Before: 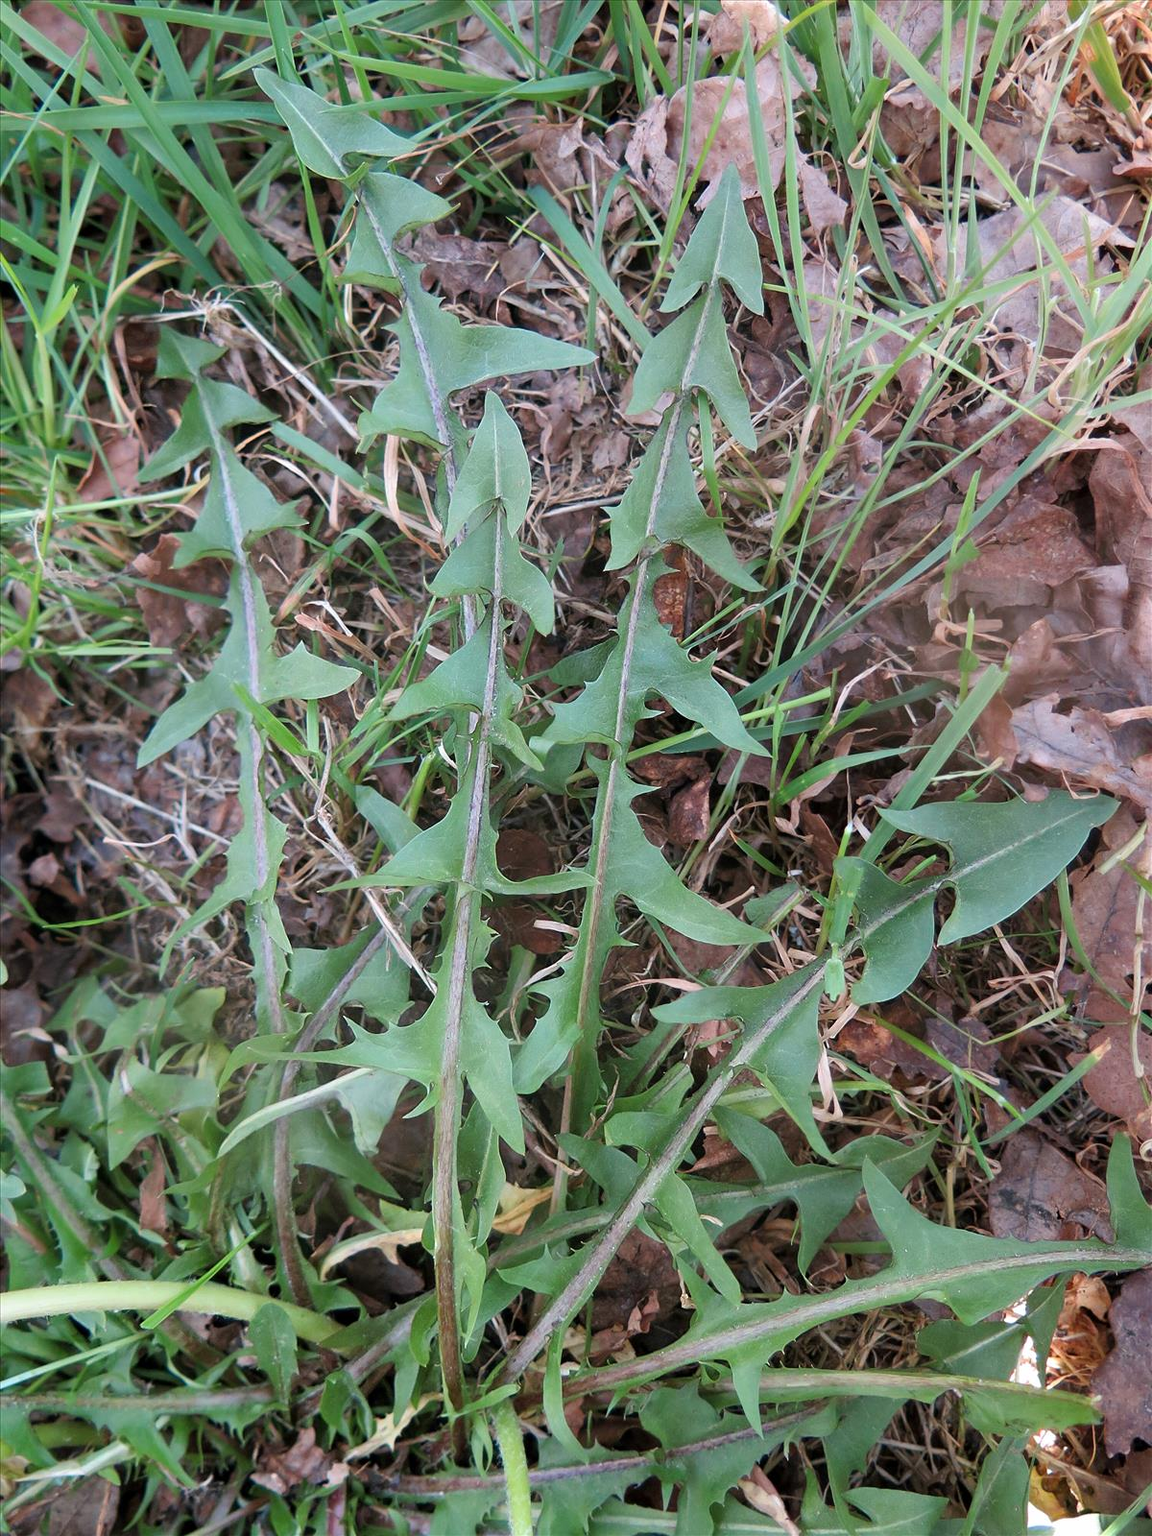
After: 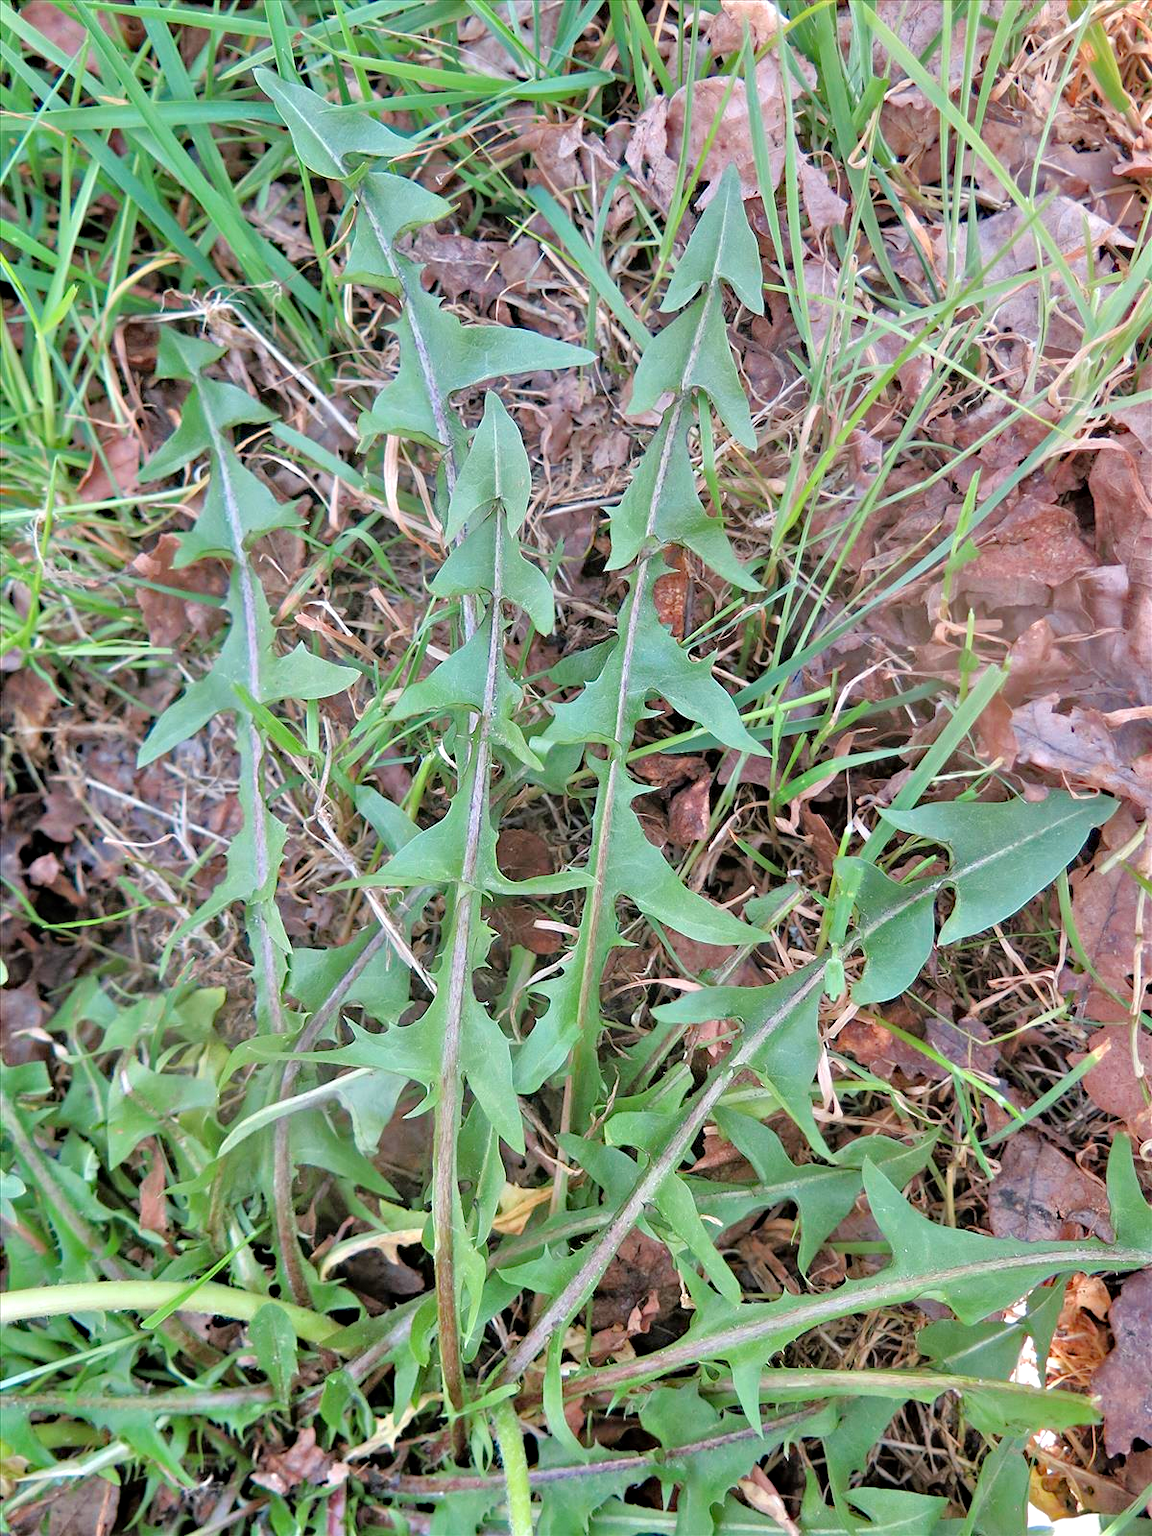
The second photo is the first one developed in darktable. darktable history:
tone equalizer: -7 EV 0.148 EV, -6 EV 0.63 EV, -5 EV 1.11 EV, -4 EV 1.33 EV, -3 EV 1.18 EV, -2 EV 0.6 EV, -1 EV 0.166 EV, mask exposure compensation -0.486 EV
haze removal: compatibility mode true, adaptive false
